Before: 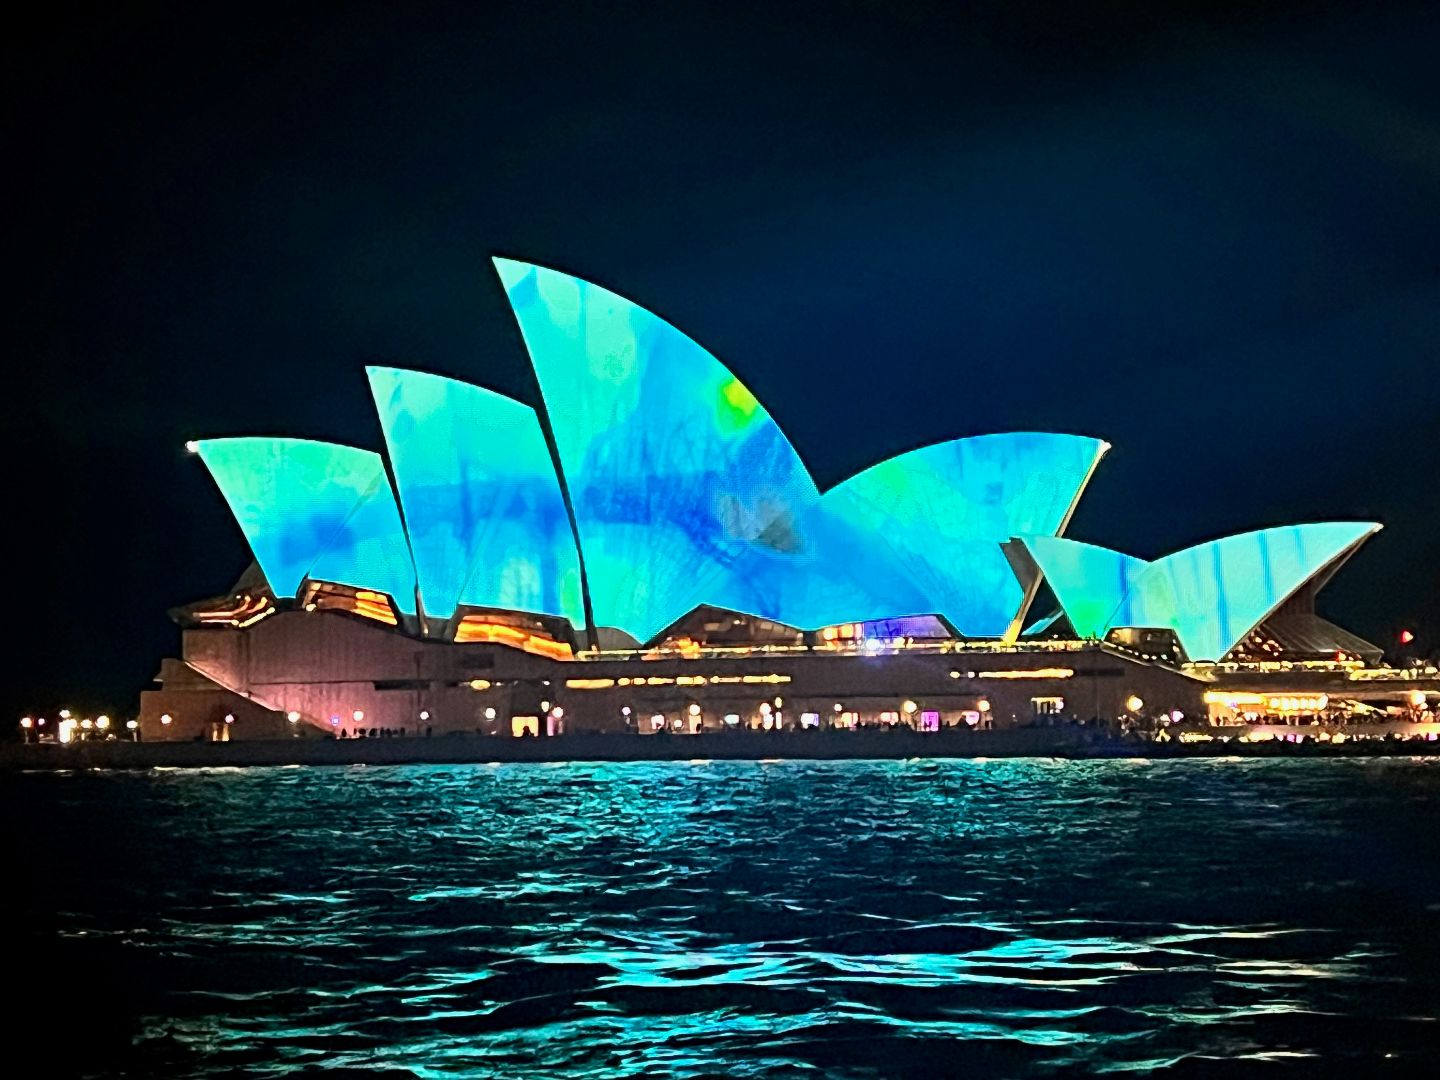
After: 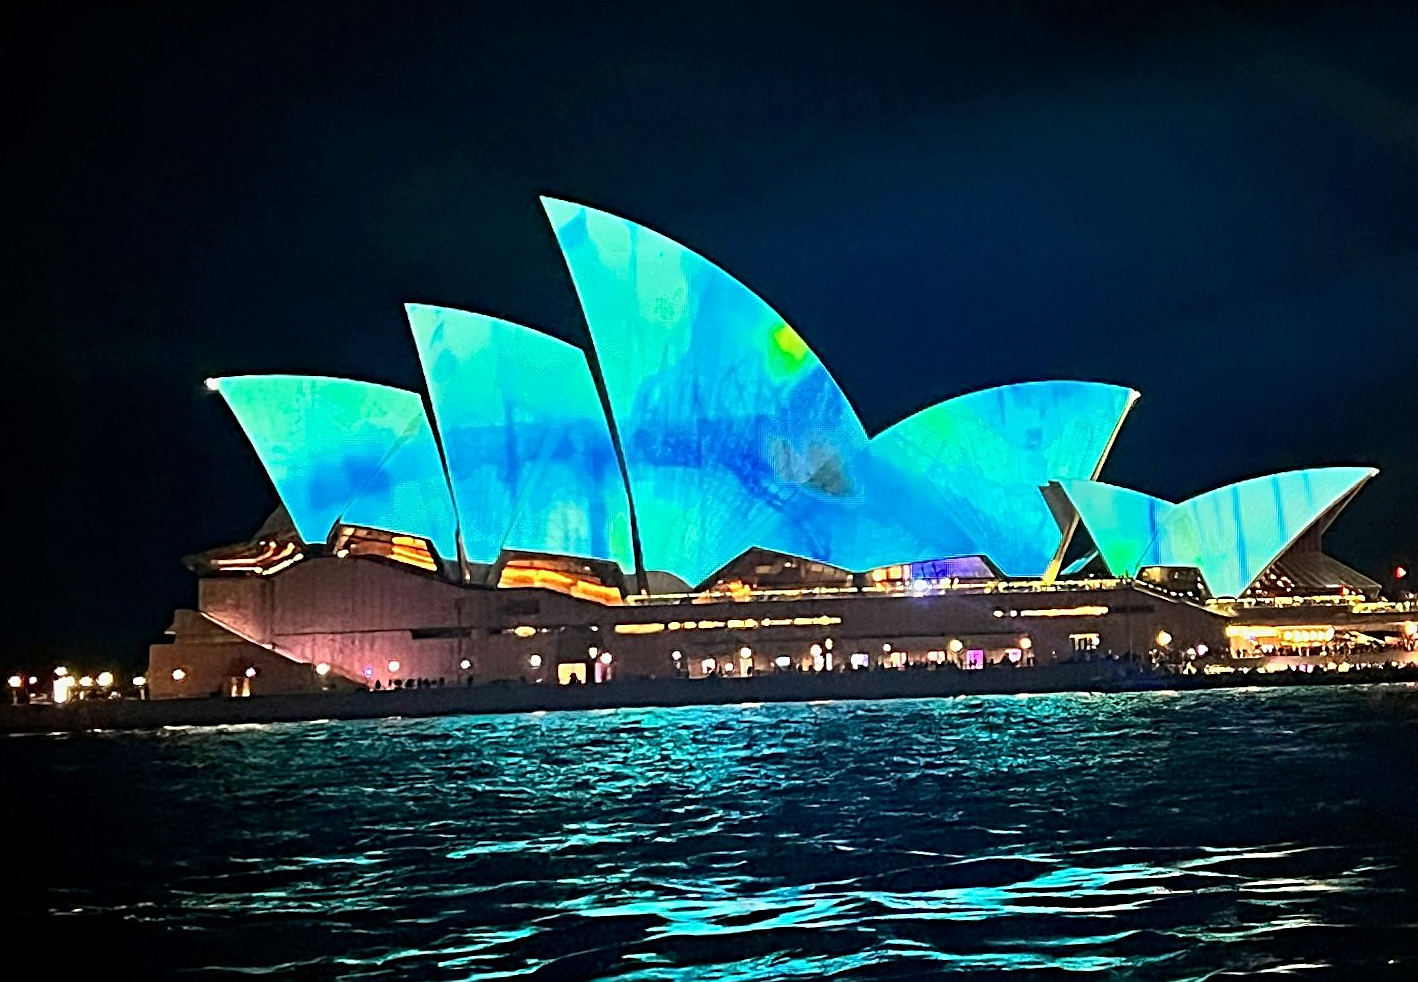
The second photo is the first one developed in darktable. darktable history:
sharpen: on, module defaults
rotate and perspective: rotation -0.013°, lens shift (vertical) -0.027, lens shift (horizontal) 0.178, crop left 0.016, crop right 0.989, crop top 0.082, crop bottom 0.918
